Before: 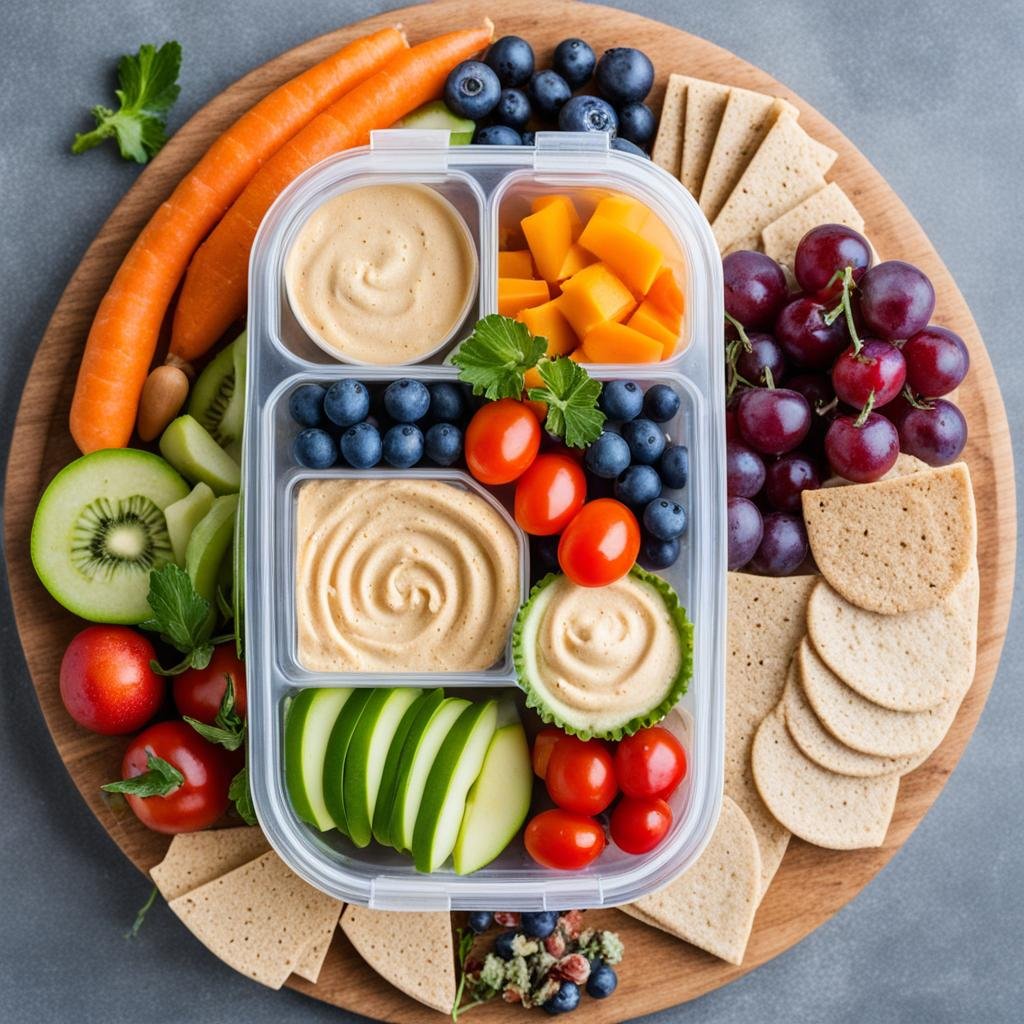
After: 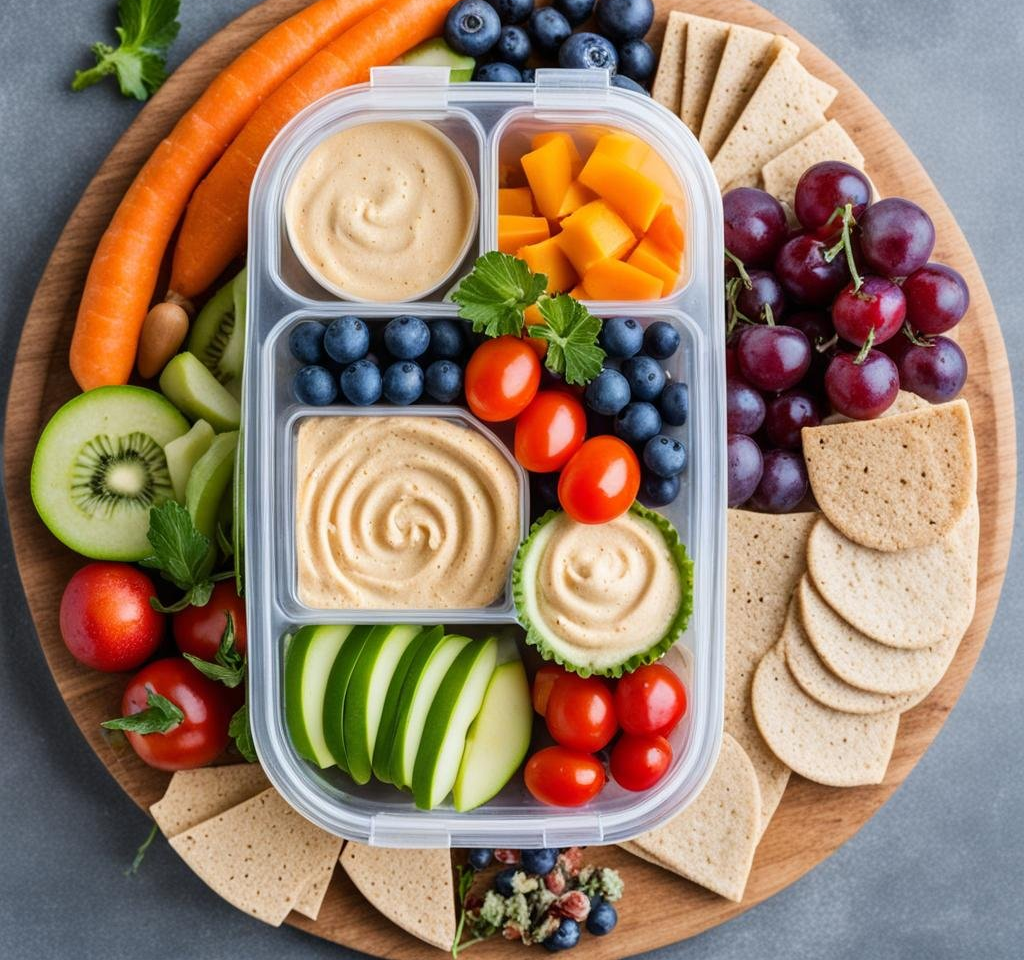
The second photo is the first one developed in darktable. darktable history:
rotate and perspective: automatic cropping off
crop and rotate: top 6.25%
